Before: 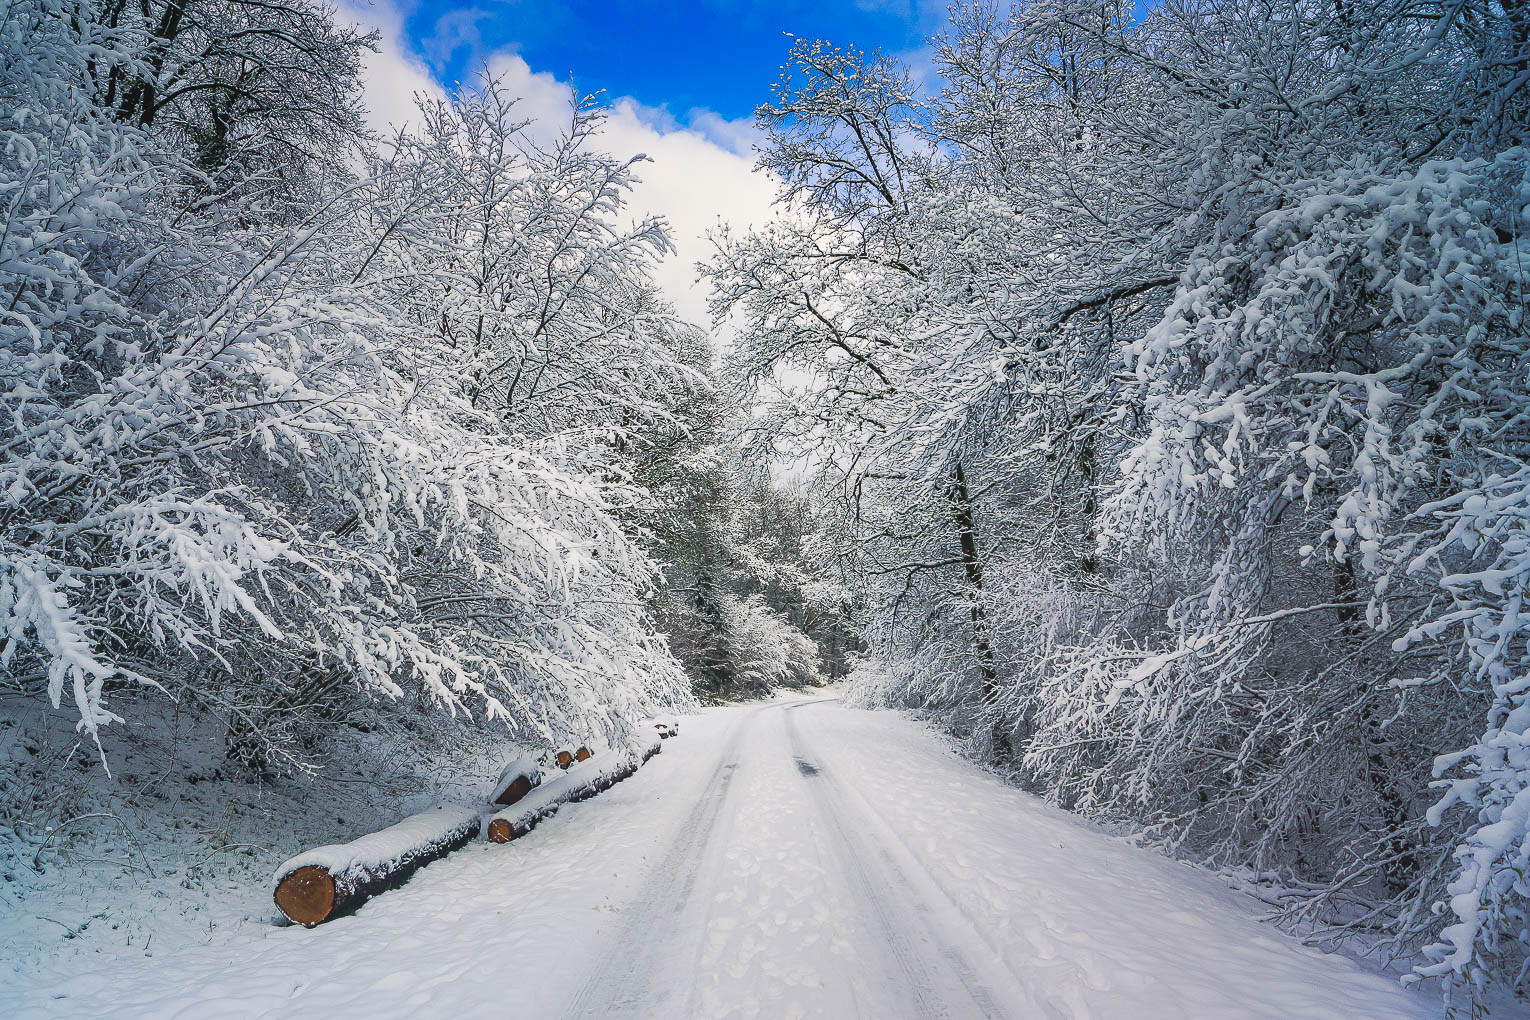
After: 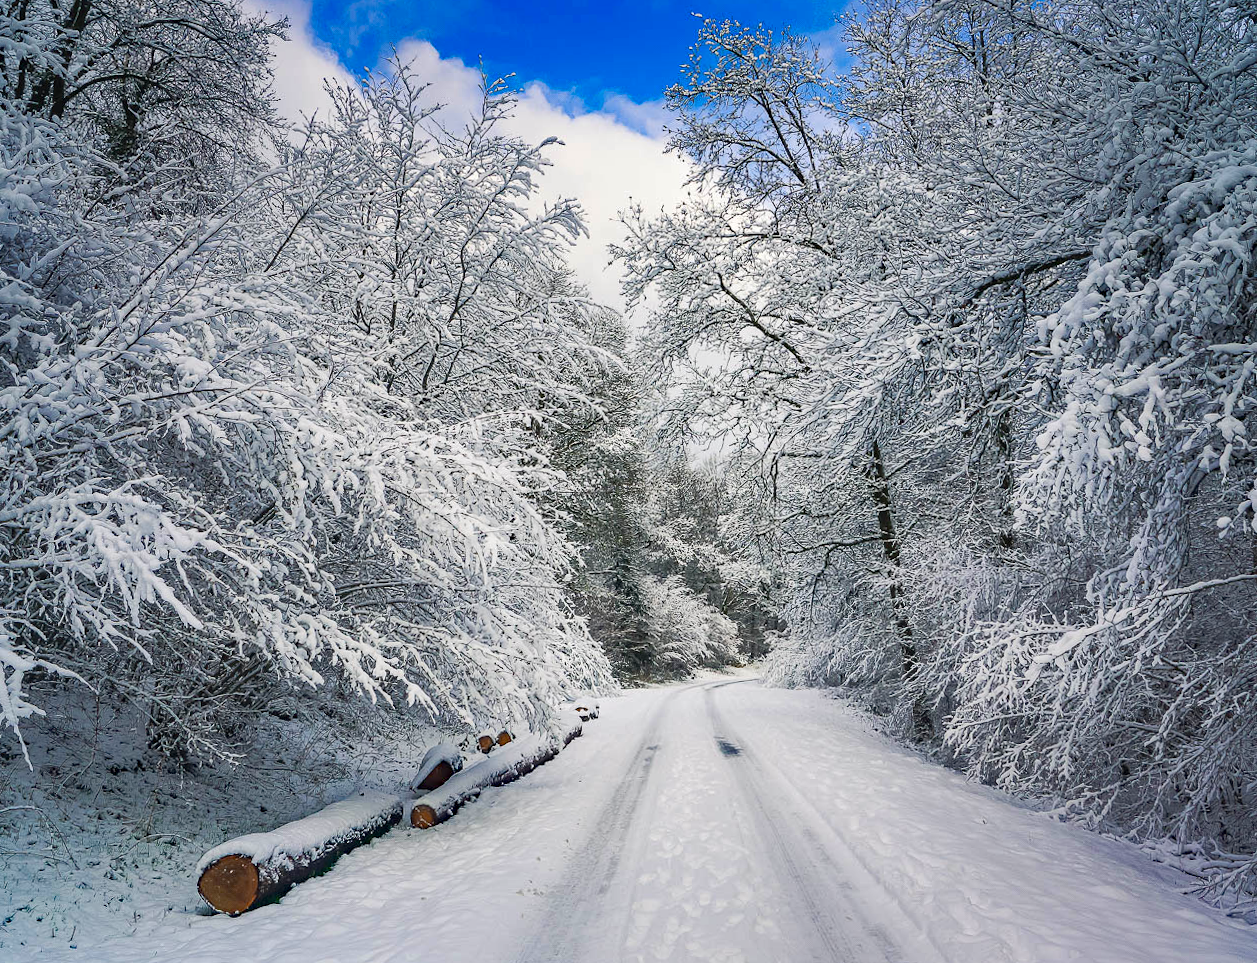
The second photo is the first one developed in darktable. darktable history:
crop and rotate: angle 1°, left 4.281%, top 0.642%, right 11.383%, bottom 2.486%
local contrast: mode bilateral grid, contrast 20, coarseness 50, detail 120%, midtone range 0.2
haze removal: strength 0.42, compatibility mode true, adaptive false
